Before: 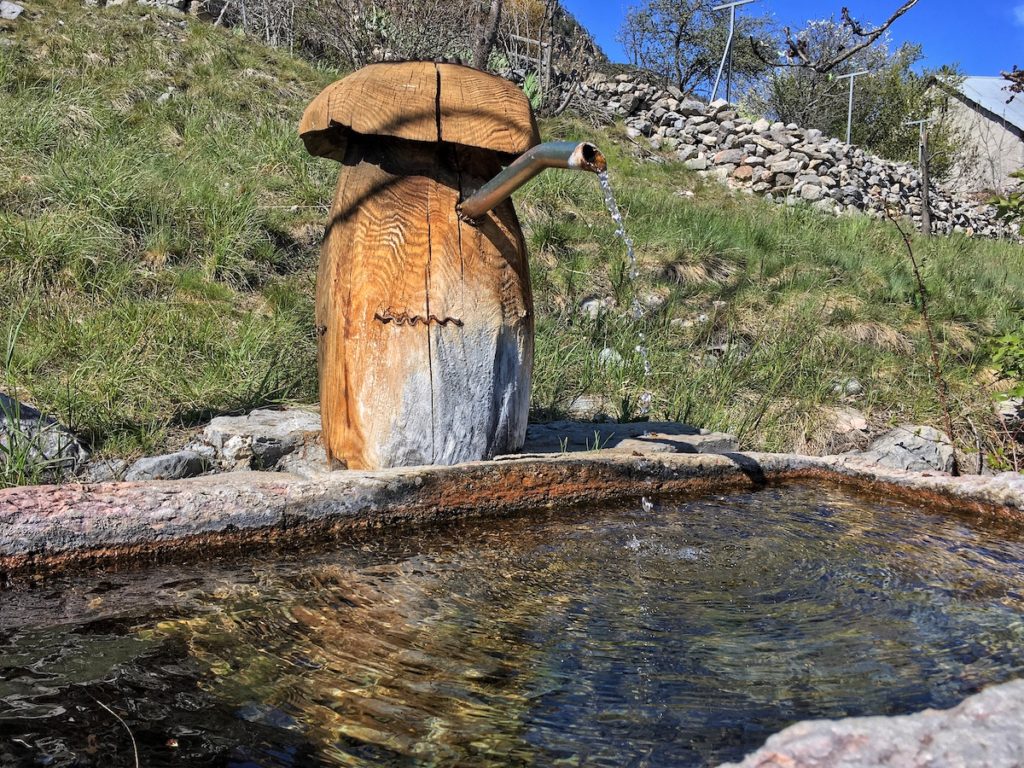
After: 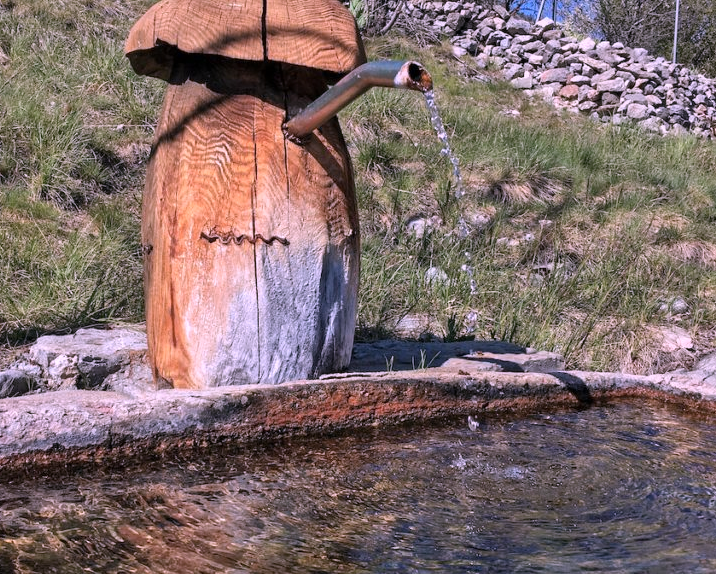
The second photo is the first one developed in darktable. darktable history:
crop and rotate: left 17.046%, top 10.659%, right 12.989%, bottom 14.553%
tone equalizer: on, module defaults
color correction: highlights a* 15.46, highlights b* -20.56
